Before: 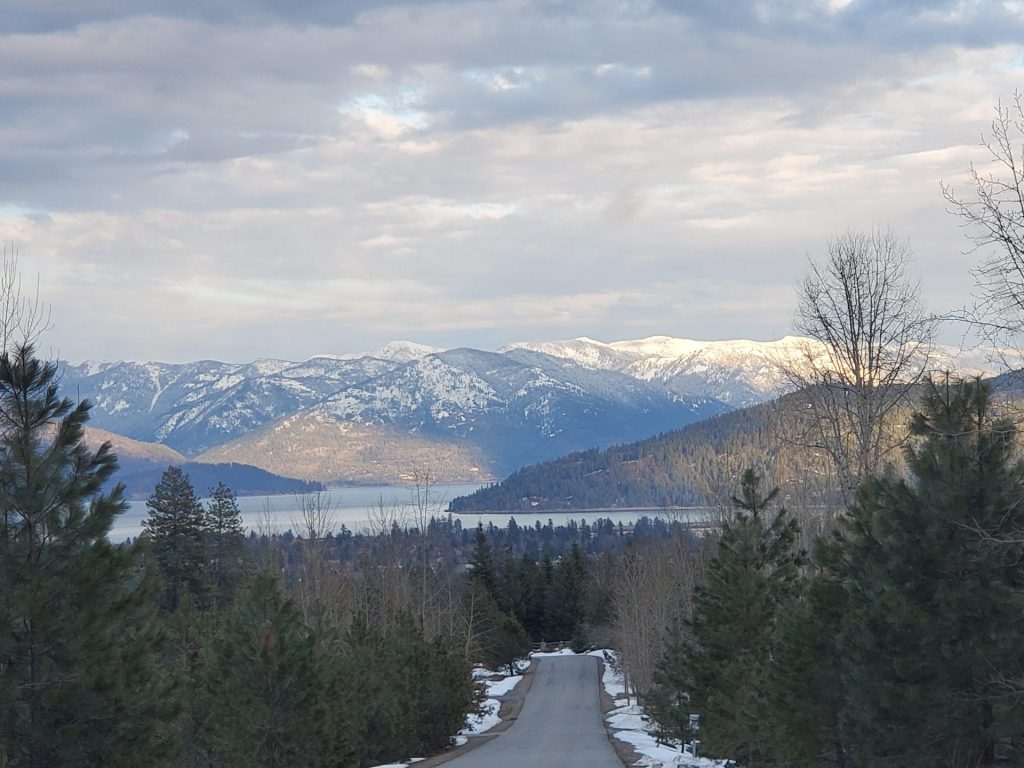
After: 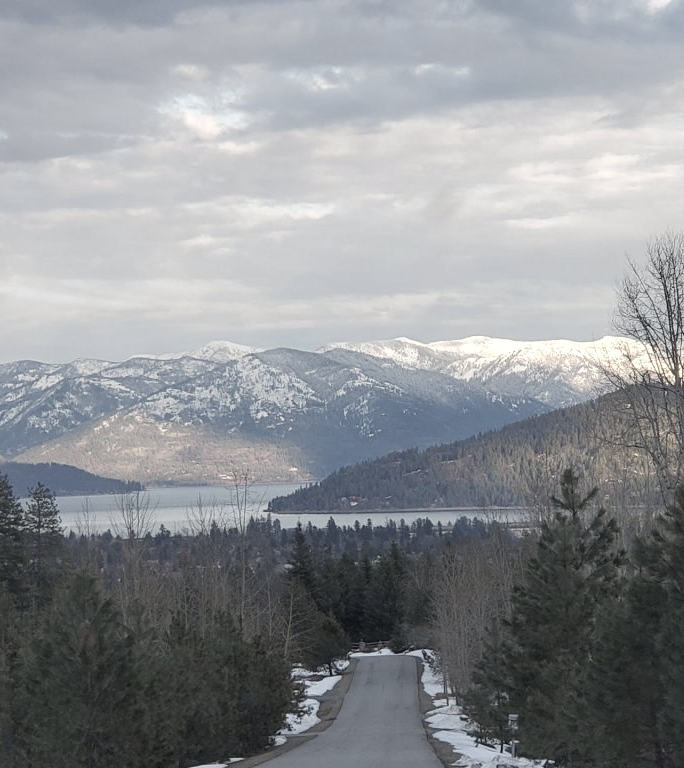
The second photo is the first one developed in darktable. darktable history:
crop and rotate: left 17.732%, right 15.423%
color zones: curves: ch0 [(0, 0.6) (0.129, 0.585) (0.193, 0.596) (0.429, 0.5) (0.571, 0.5) (0.714, 0.5) (0.857, 0.5) (1, 0.6)]; ch1 [(0, 0.453) (0.112, 0.245) (0.213, 0.252) (0.429, 0.233) (0.571, 0.231) (0.683, 0.242) (0.857, 0.296) (1, 0.453)]
